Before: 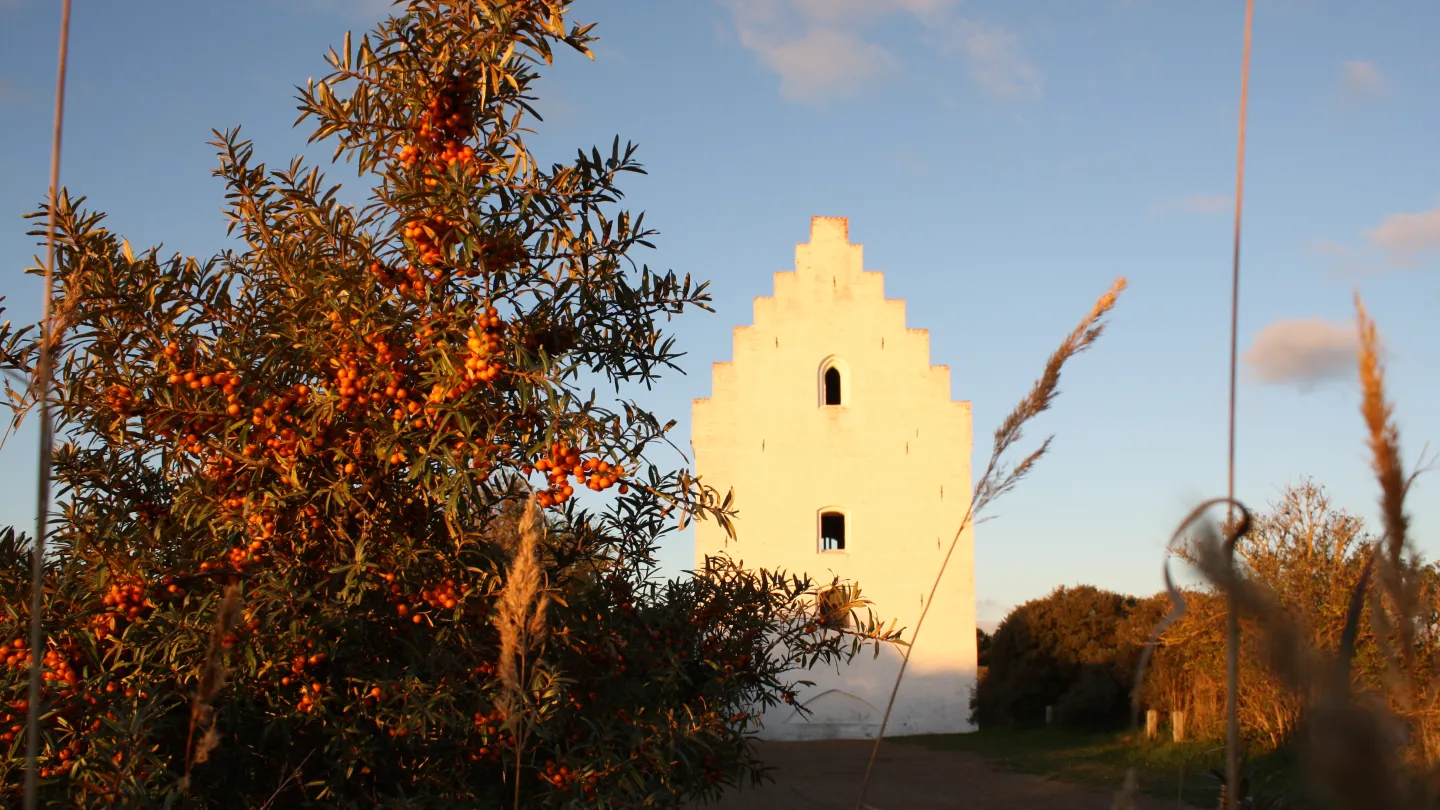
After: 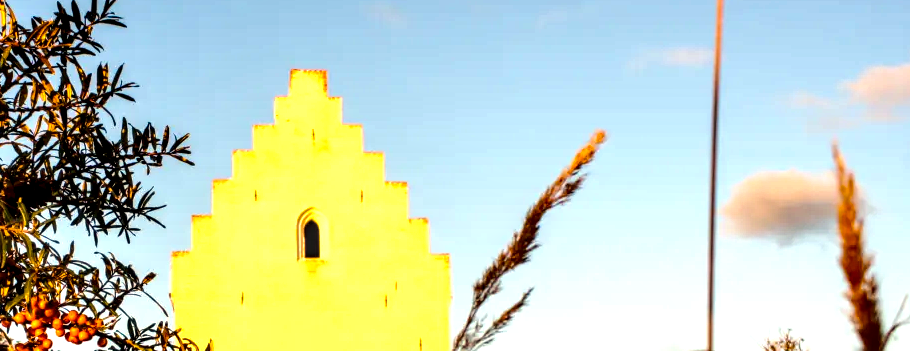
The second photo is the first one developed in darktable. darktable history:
crop: left 36.241%, top 18.241%, right 0.559%, bottom 38.363%
tone equalizer: -8 EV -0.73 EV, -7 EV -0.678 EV, -6 EV -0.591 EV, -5 EV -0.386 EV, -3 EV 0.393 EV, -2 EV 0.6 EV, -1 EV 0.674 EV, +0 EV 0.77 EV, edges refinement/feathering 500, mask exposure compensation -1.57 EV, preserve details no
local contrast: detail 205%
color balance rgb: highlights gain › chroma 3.004%, highlights gain › hue 78.06°, linear chroma grading › global chroma 14.957%, perceptual saturation grading › global saturation 29.633%, global vibrance 20%
